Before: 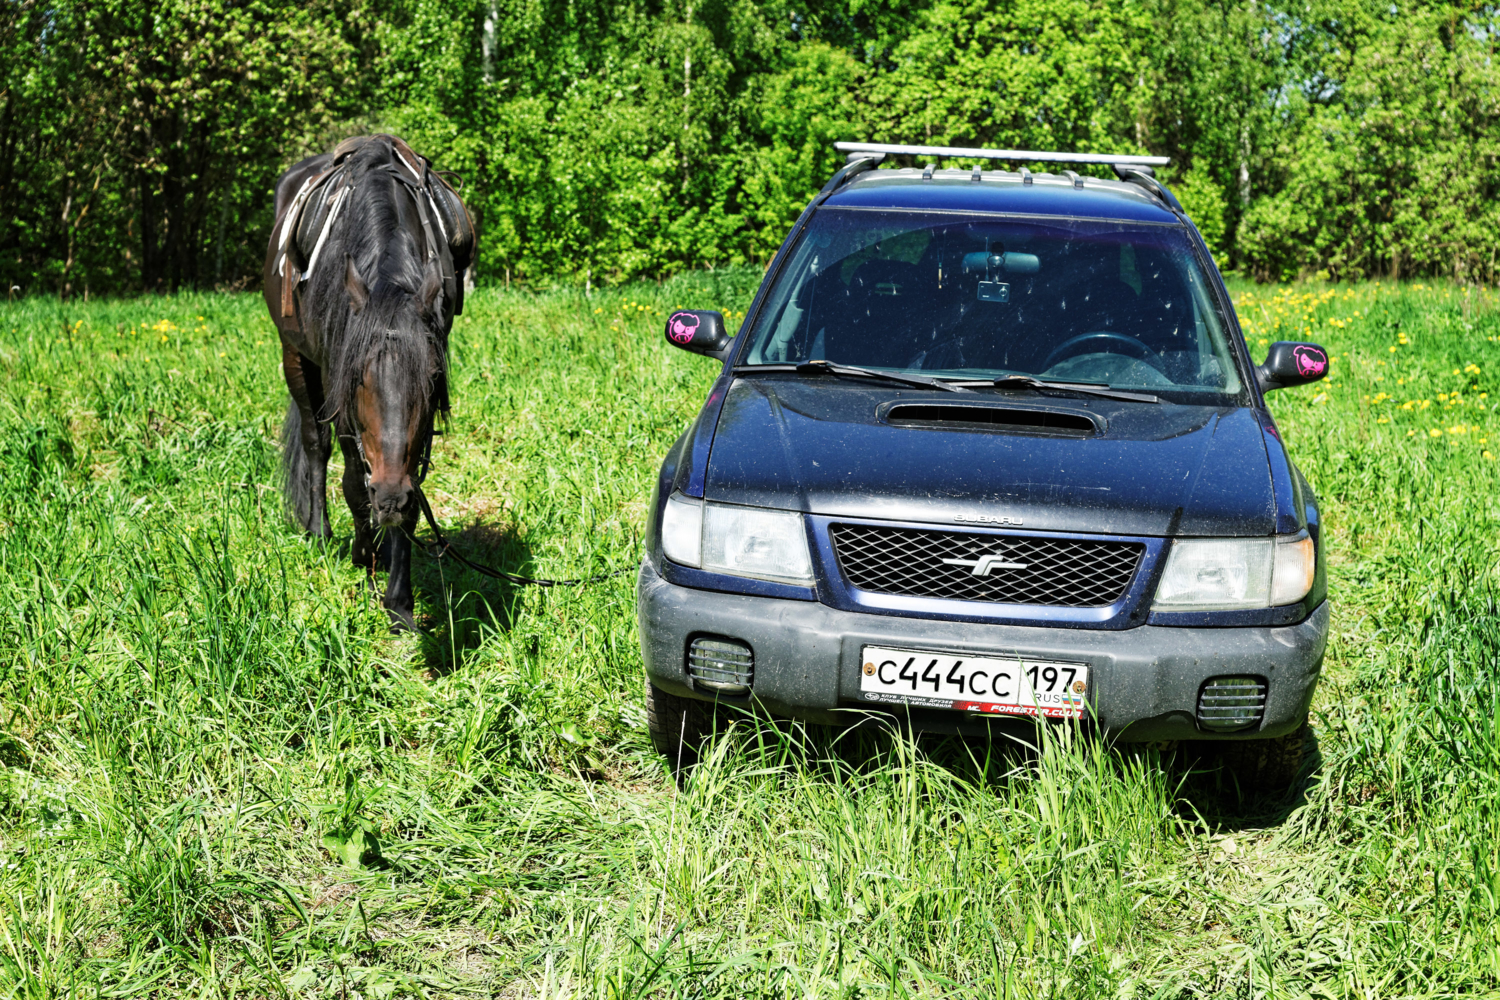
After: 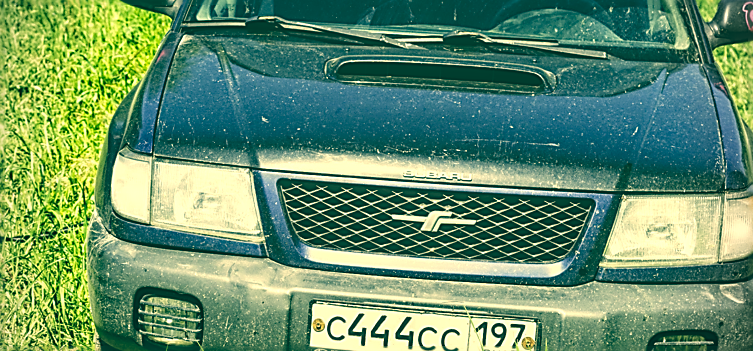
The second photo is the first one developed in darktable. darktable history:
exposure: black level correction -0.041, exposure 0.06 EV, compensate exposure bias true, compensate highlight preservation false
sharpen: radius 1.684, amount 1.285
crop: left 36.8%, top 34.428%, right 12.986%, bottom 30.426%
color correction: highlights a* 2.12, highlights b* 34.49, shadows a* -36.48, shadows b* -5.62
vignetting: unbound false
contrast brightness saturation: saturation -0.049
local contrast: detail 150%
